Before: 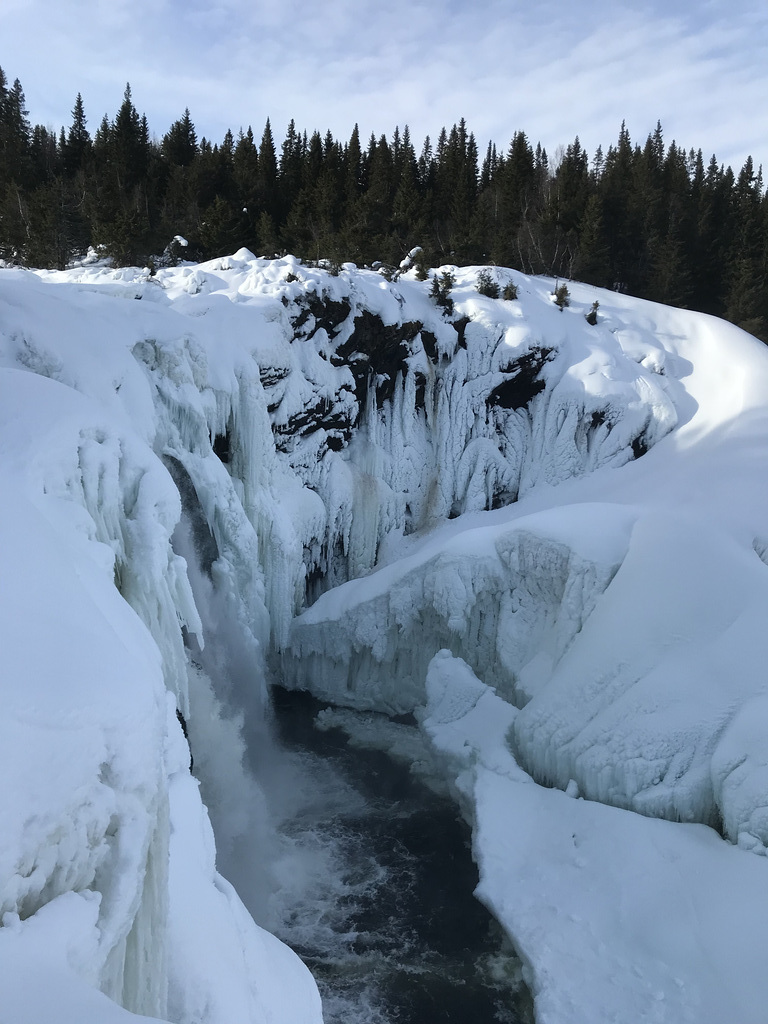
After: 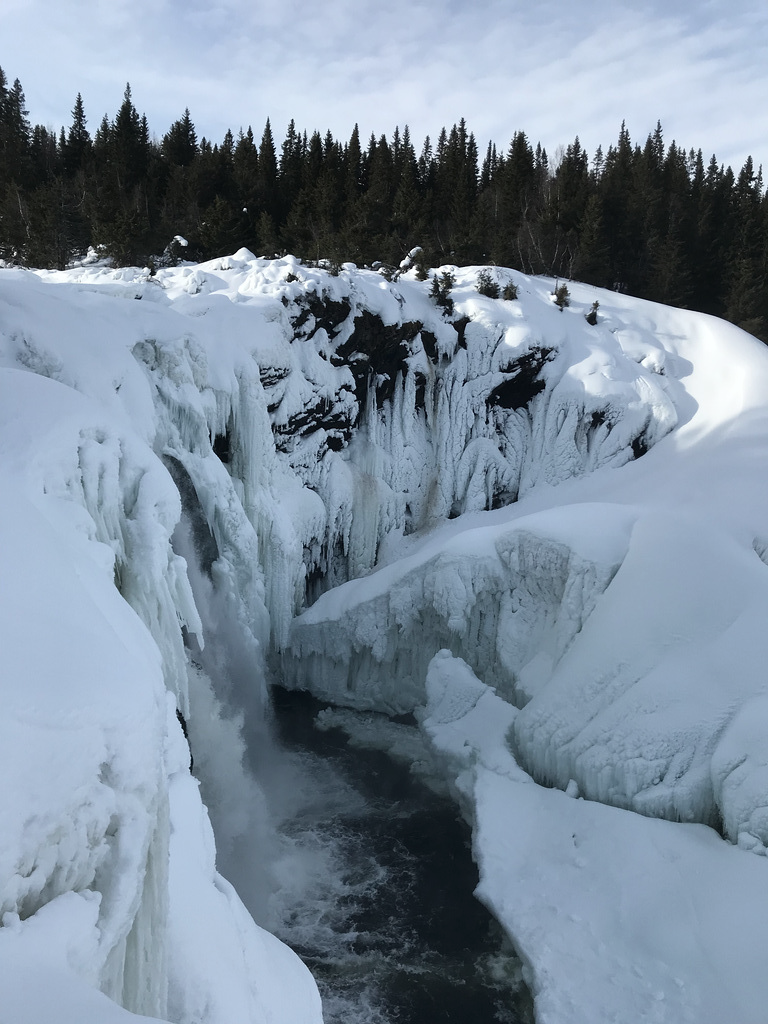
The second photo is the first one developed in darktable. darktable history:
contrast brightness saturation: contrast 0.102, saturation -0.301
